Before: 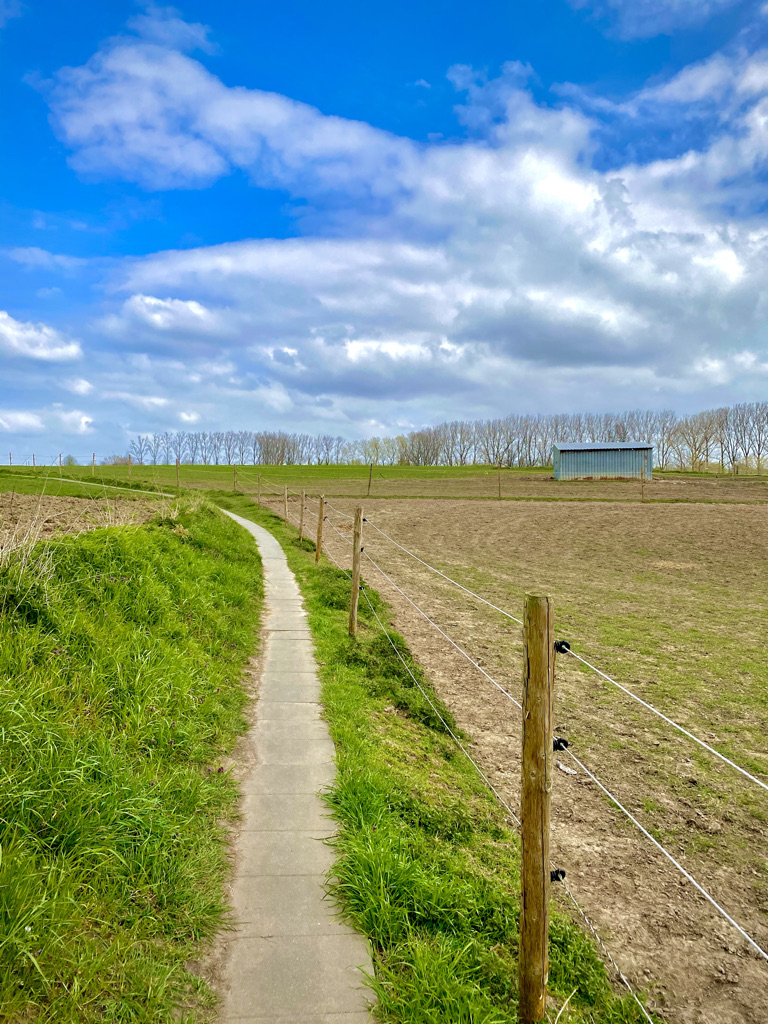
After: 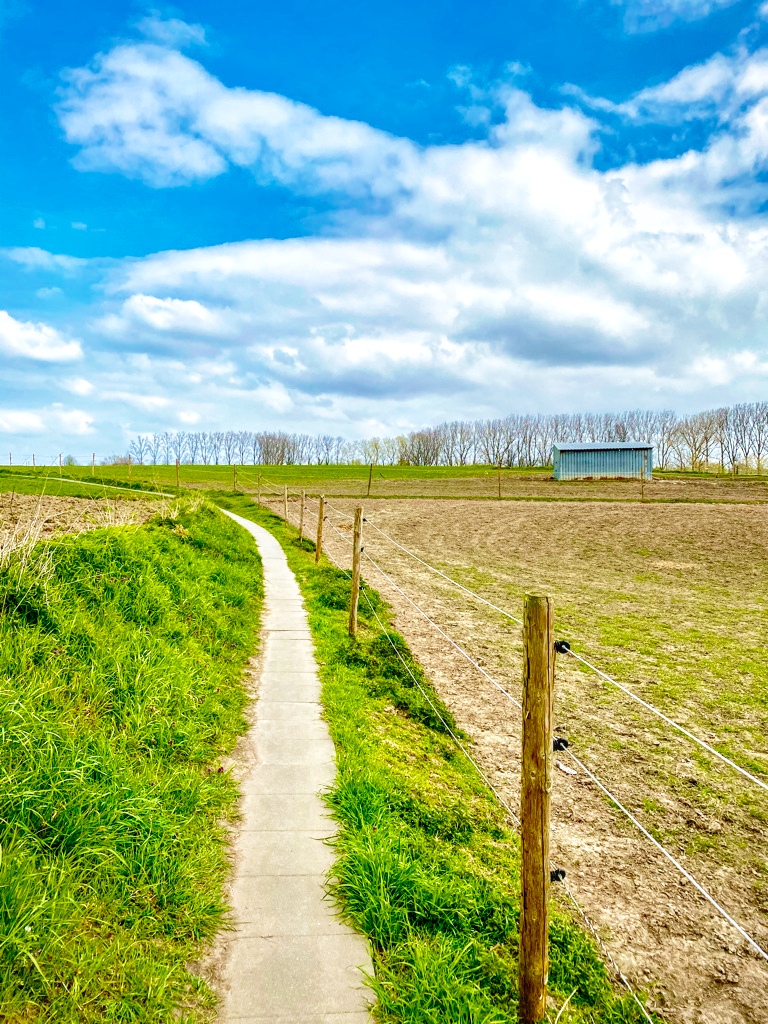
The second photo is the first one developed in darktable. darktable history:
local contrast: on, module defaults
shadows and highlights: radius 337.17, shadows 29.01, soften with gaussian
base curve: curves: ch0 [(0, 0) (0.028, 0.03) (0.121, 0.232) (0.46, 0.748) (0.859, 0.968) (1, 1)], preserve colors none
color balance rgb: on, module defaults
